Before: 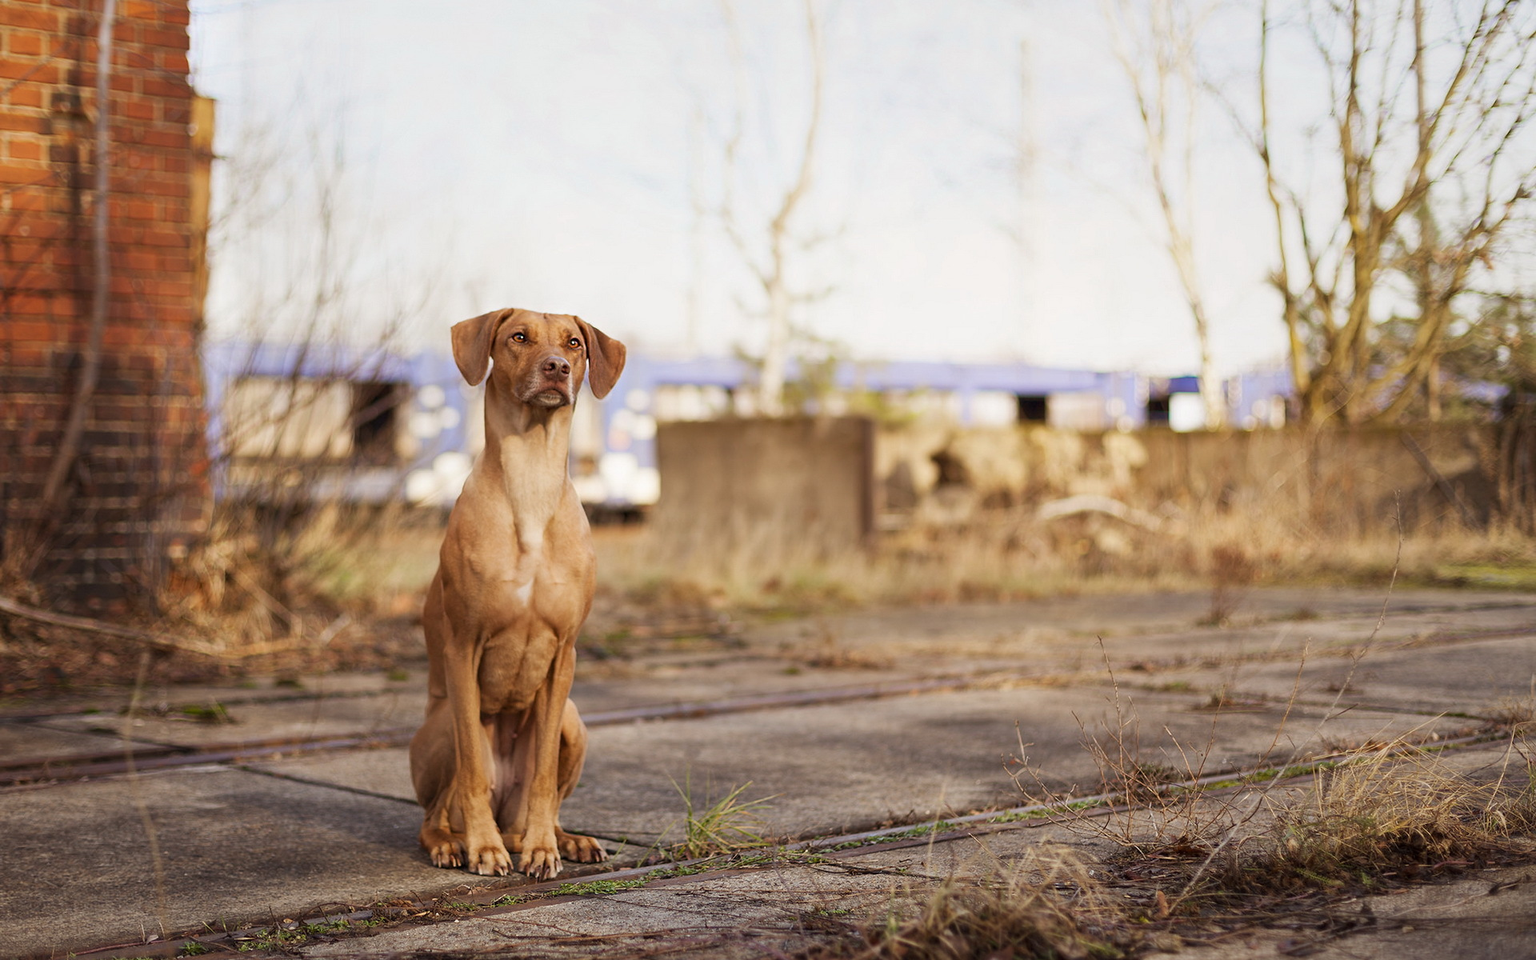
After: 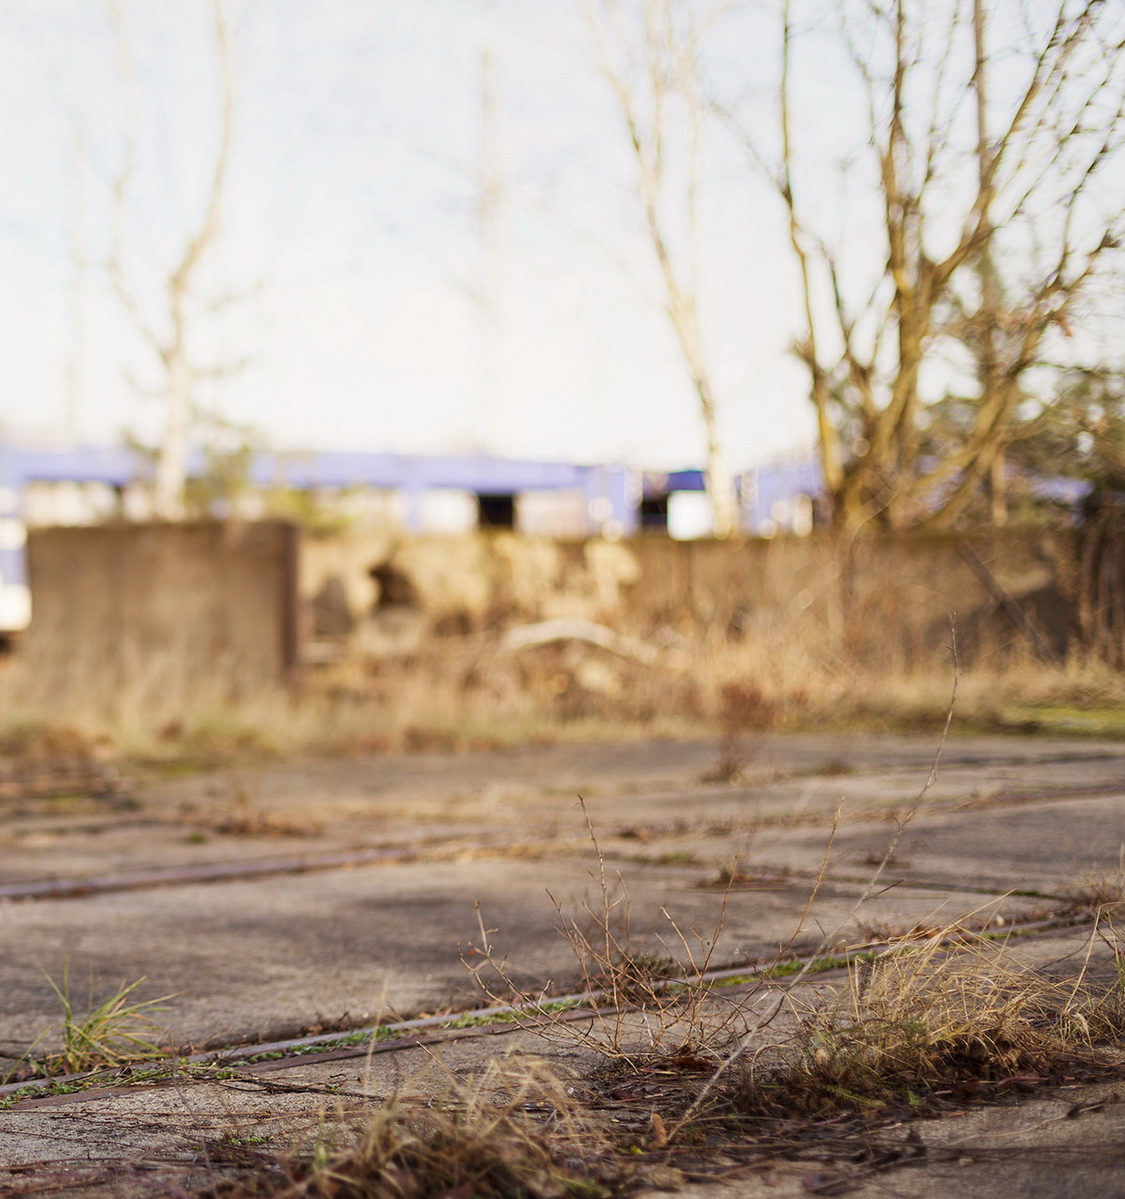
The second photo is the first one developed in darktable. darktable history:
crop: left 41.402%
contrast brightness saturation: contrast 0.1, brightness 0.02, saturation 0.02
